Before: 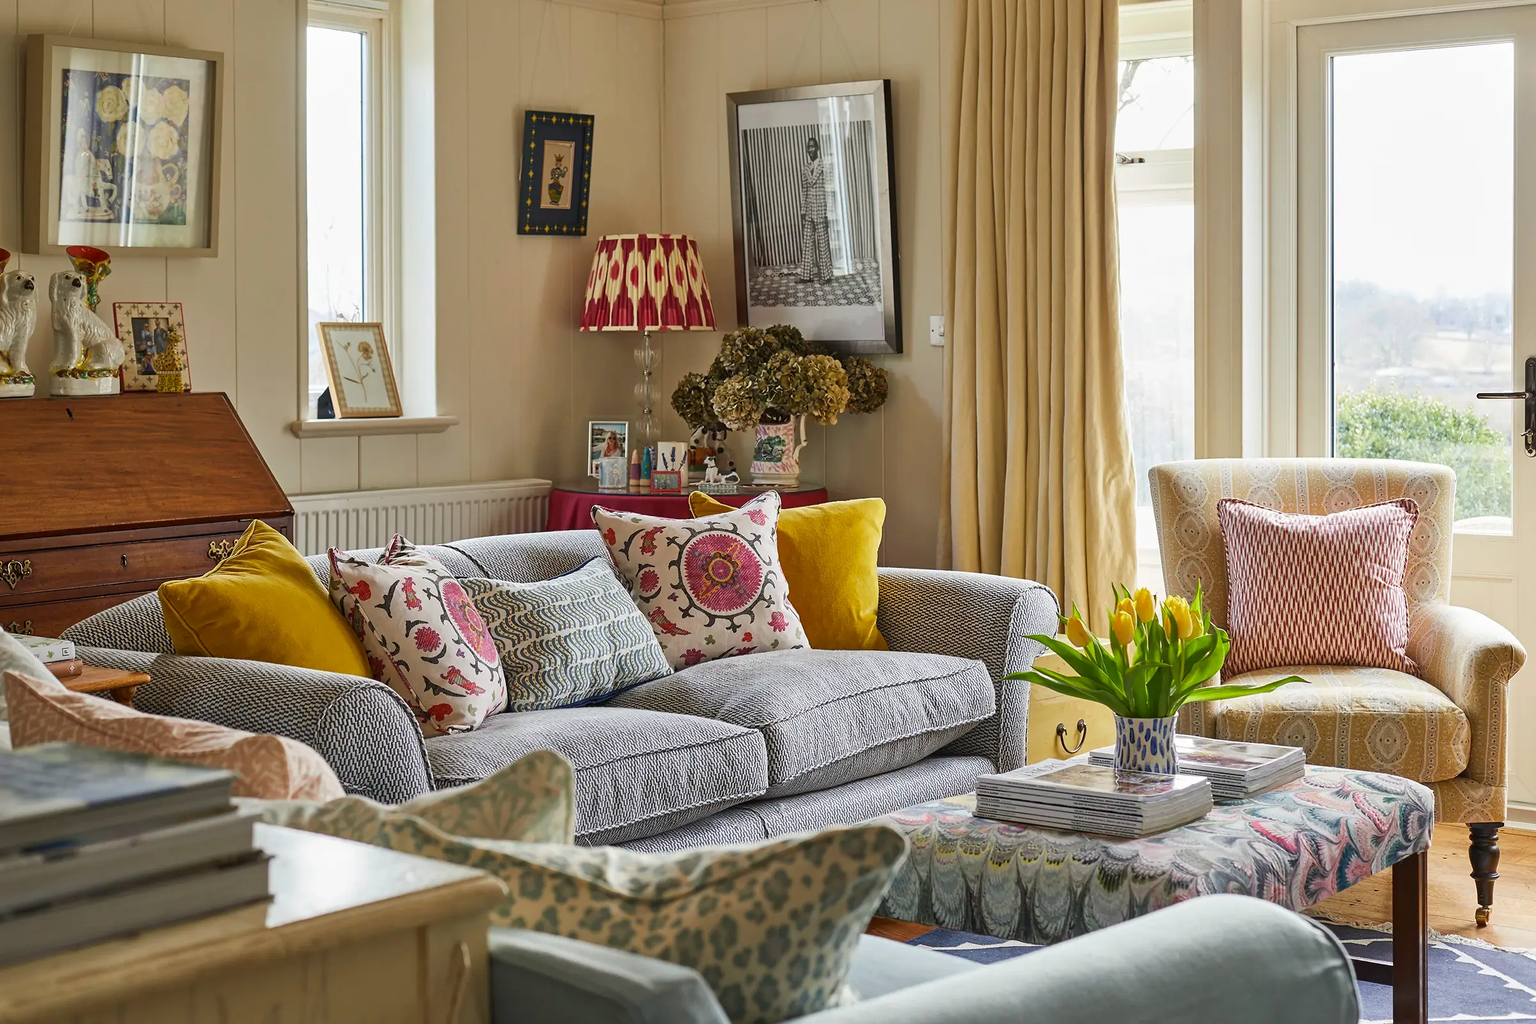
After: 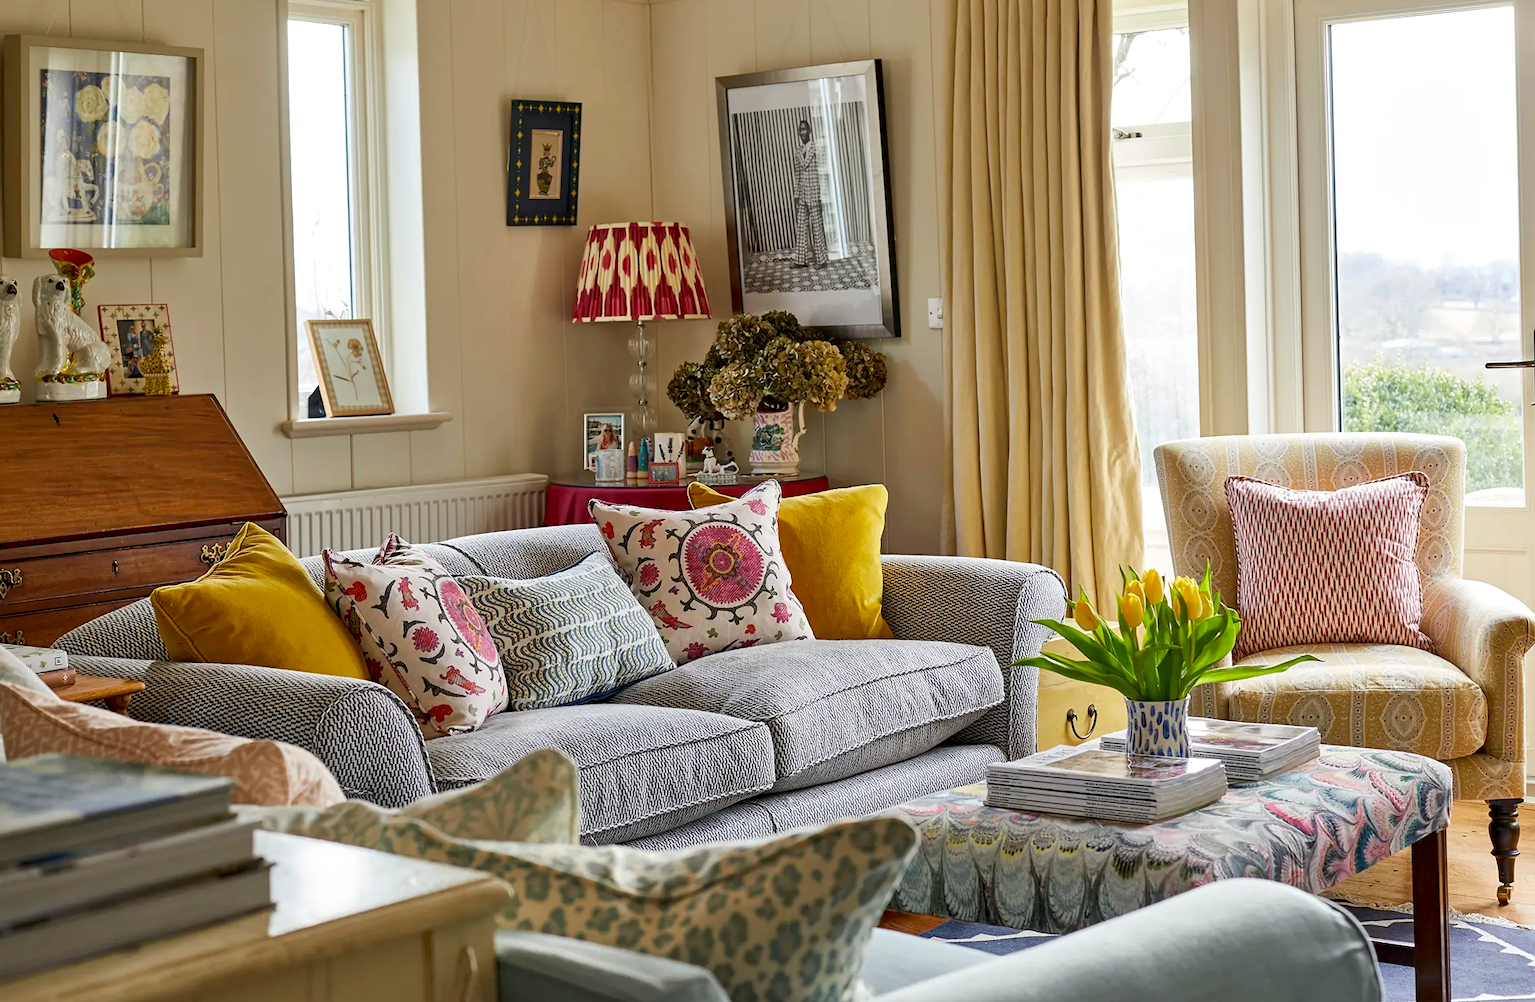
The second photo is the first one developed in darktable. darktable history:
rotate and perspective: rotation -1.42°, crop left 0.016, crop right 0.984, crop top 0.035, crop bottom 0.965
exposure: black level correction 0.007, exposure 0.093 EV, compensate highlight preservation false
